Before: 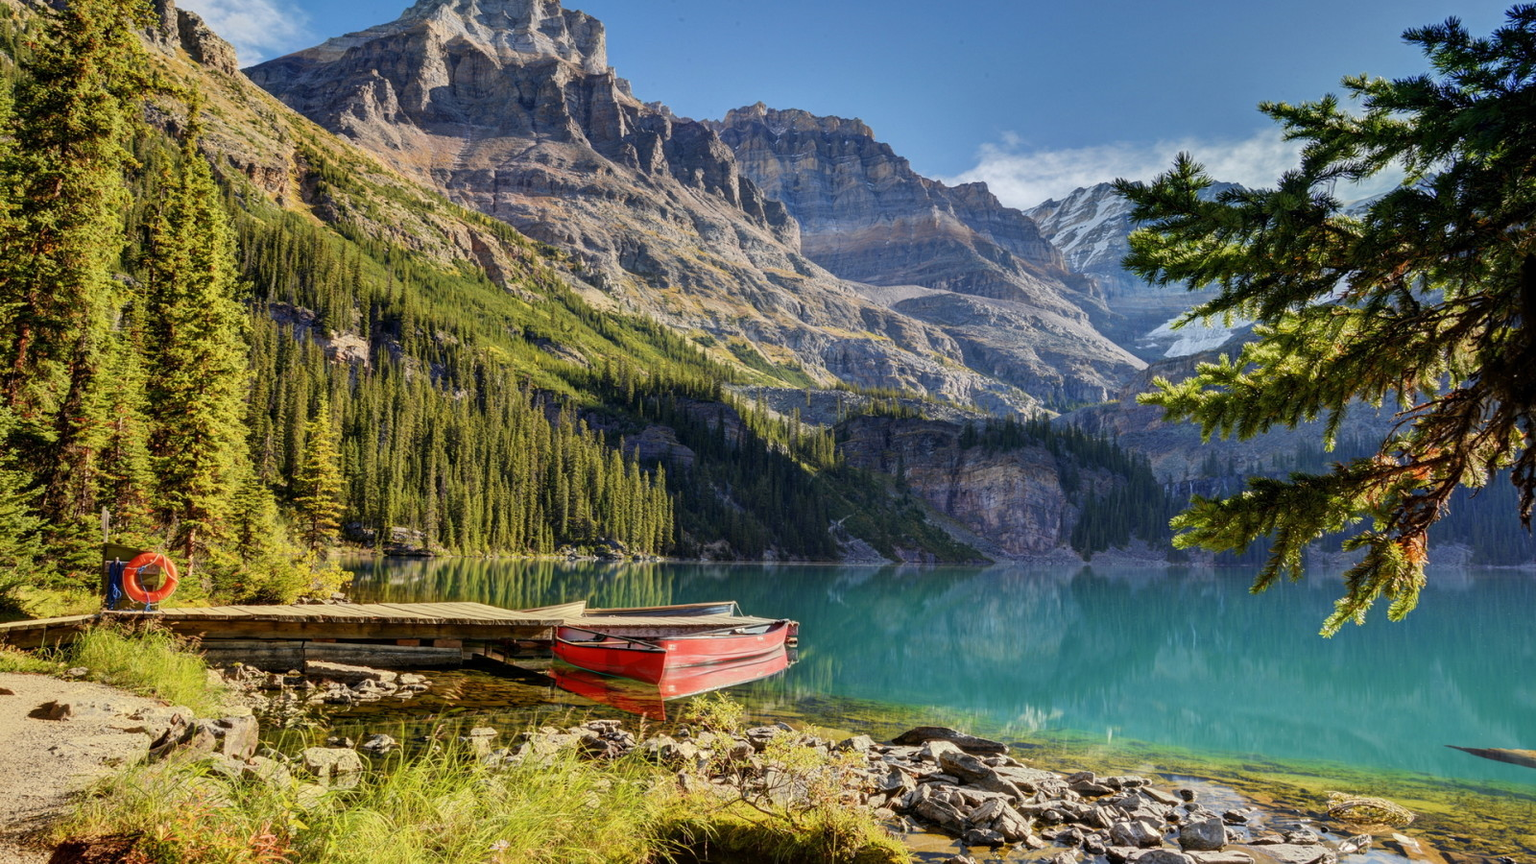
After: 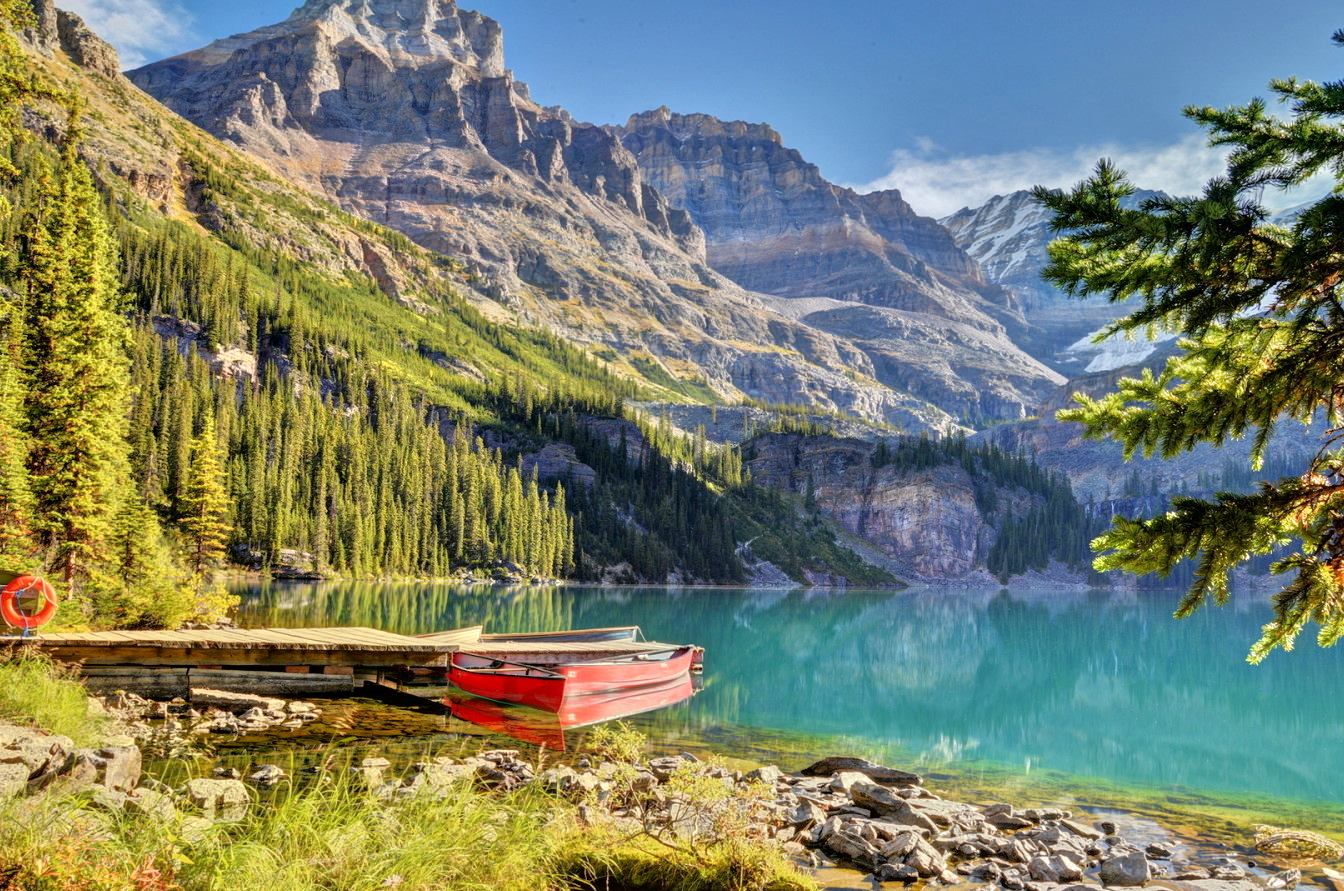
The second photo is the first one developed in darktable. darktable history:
crop: left 8.026%, right 7.374%
contrast brightness saturation: contrast 0.03, brightness -0.04
tone equalizer: -7 EV 0.15 EV, -6 EV 0.6 EV, -5 EV 1.15 EV, -4 EV 1.33 EV, -3 EV 1.15 EV, -2 EV 0.6 EV, -1 EV 0.15 EV, mask exposure compensation -0.5 EV
